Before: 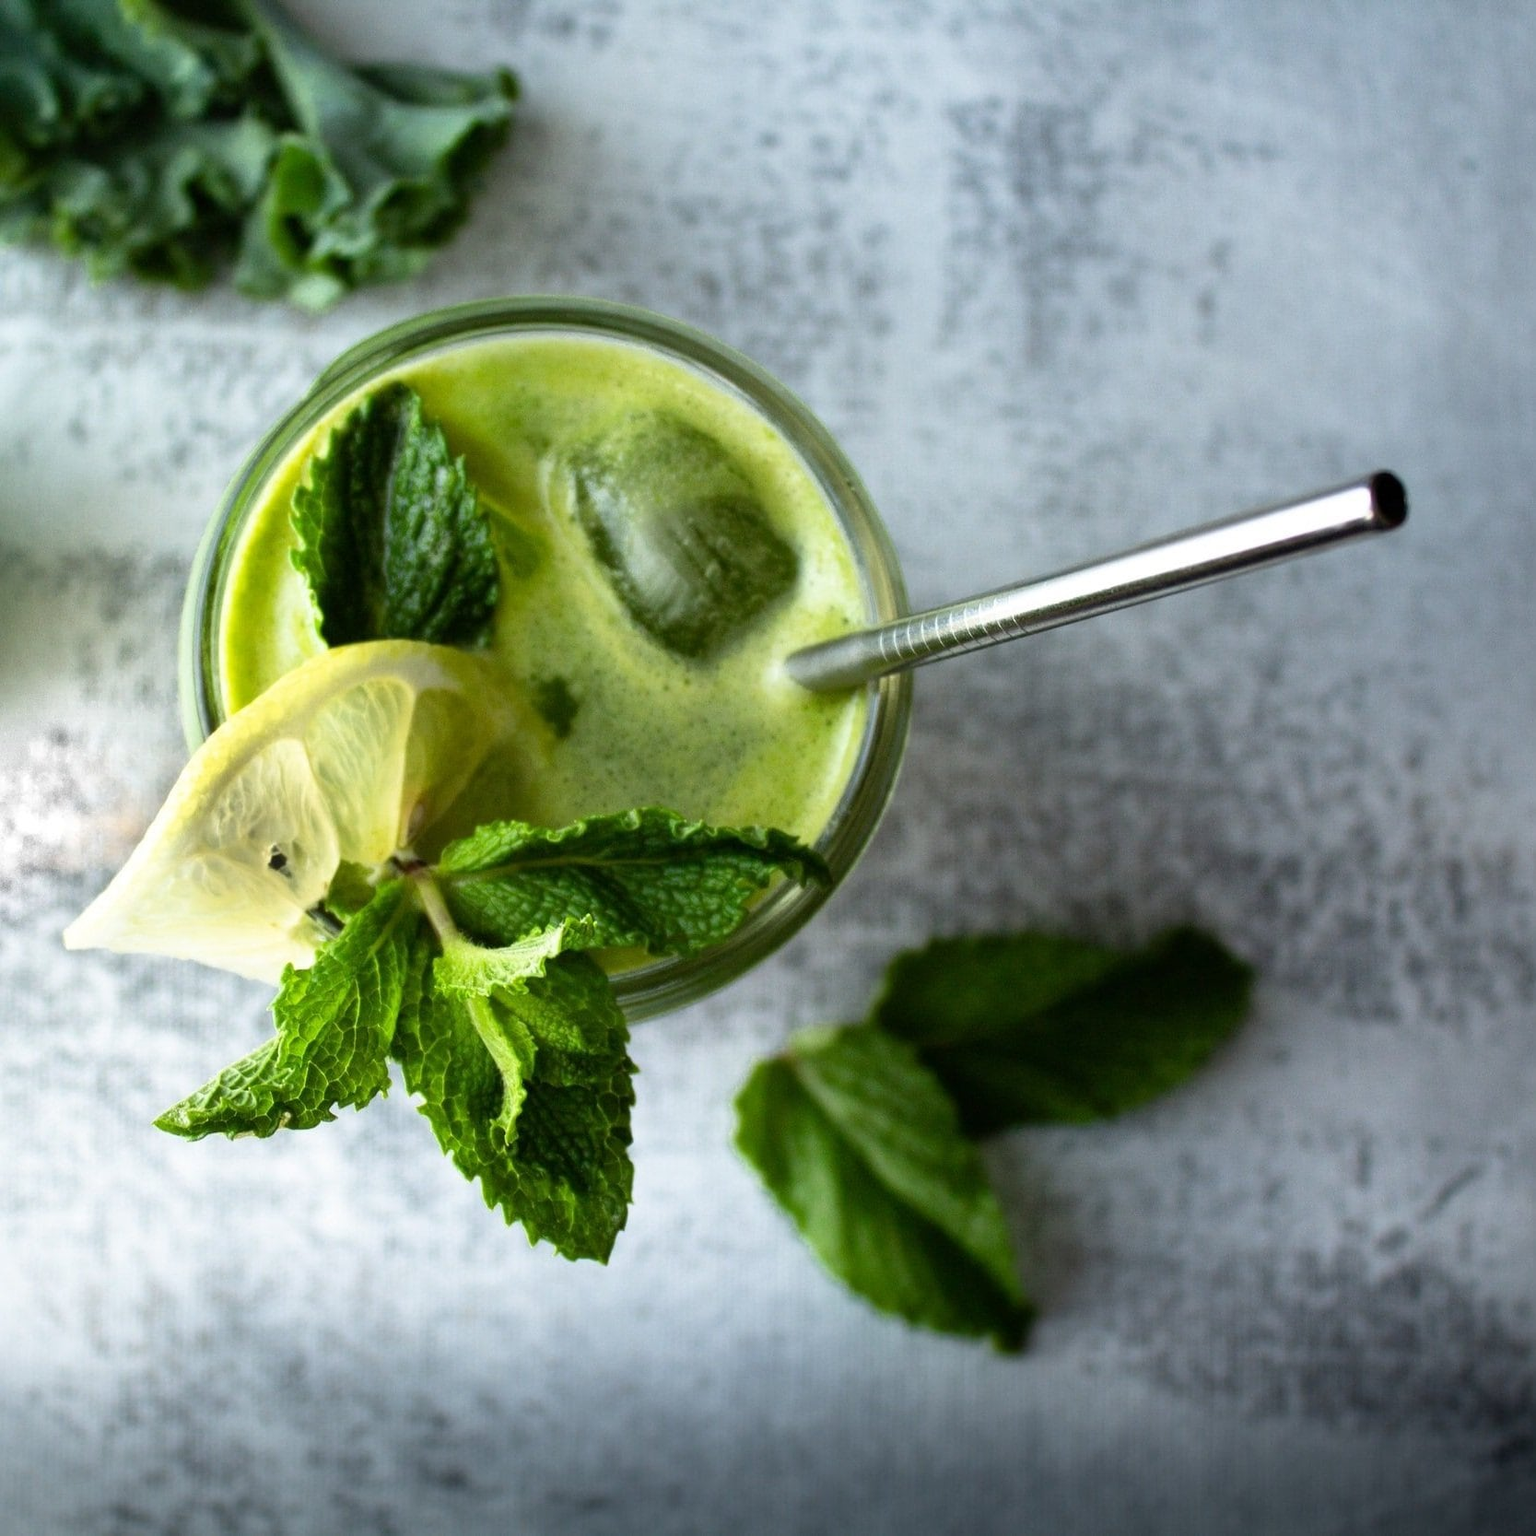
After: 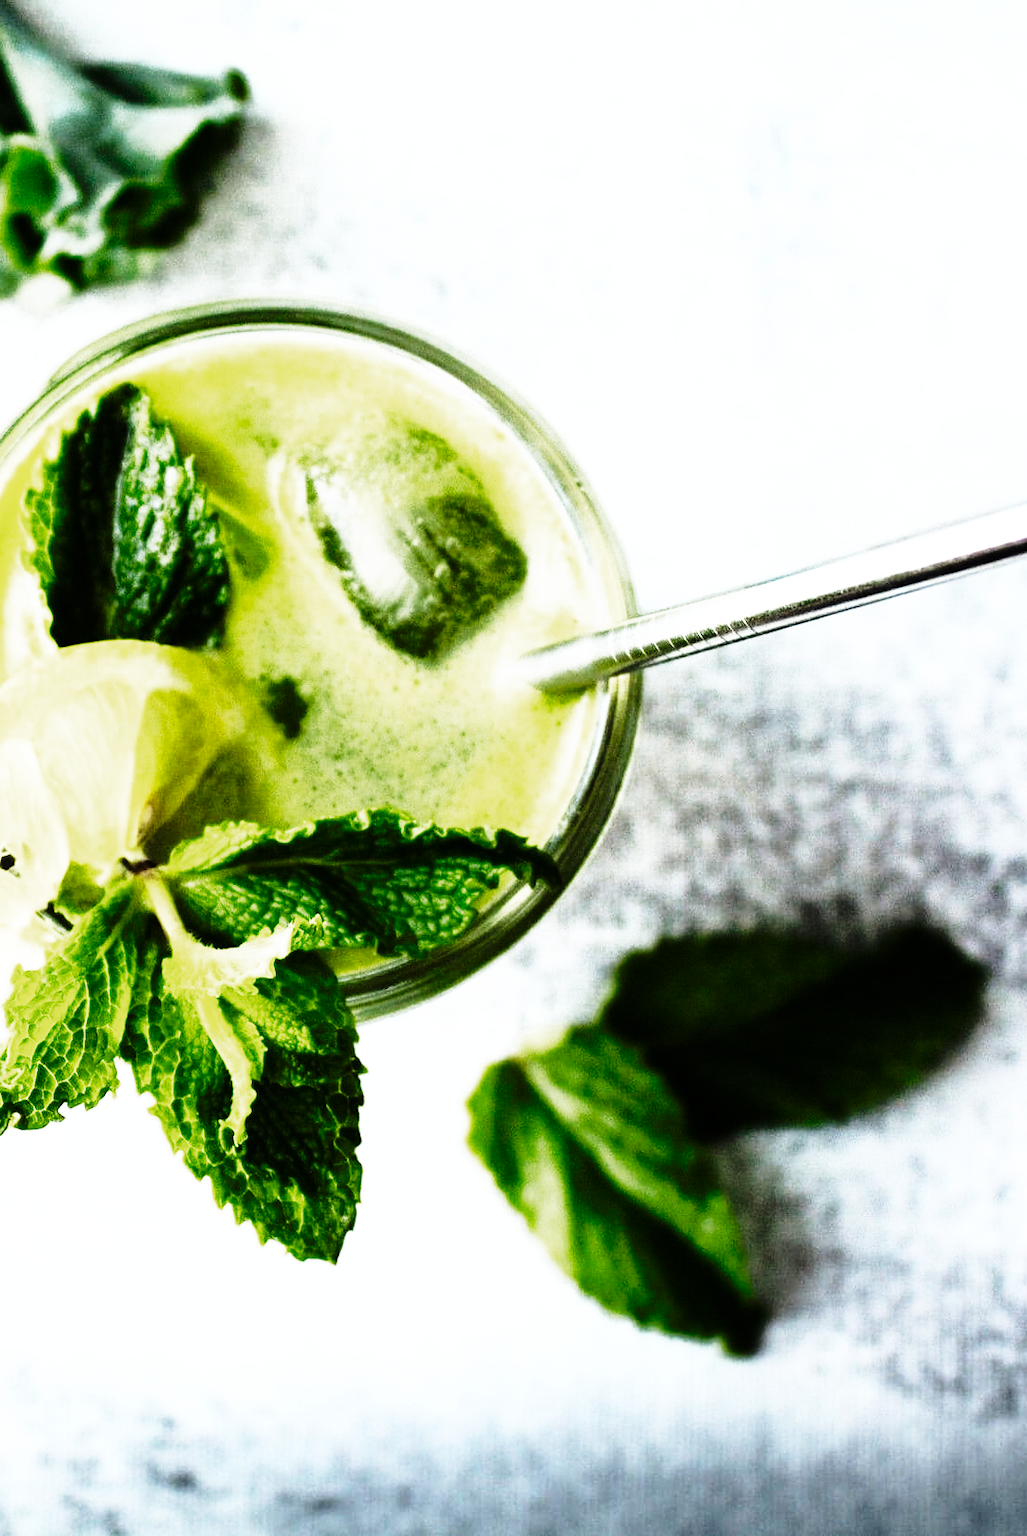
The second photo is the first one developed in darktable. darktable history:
crop and rotate: left 17.732%, right 15.423%
rgb curve: curves: ch0 [(0, 0) (0.21, 0.15) (0.24, 0.21) (0.5, 0.75) (0.75, 0.96) (0.89, 0.99) (1, 1)]; ch1 [(0, 0.02) (0.21, 0.13) (0.25, 0.2) (0.5, 0.67) (0.75, 0.9) (0.89, 0.97) (1, 1)]; ch2 [(0, 0.02) (0.21, 0.13) (0.25, 0.2) (0.5, 0.67) (0.75, 0.9) (0.89, 0.97) (1, 1)], compensate middle gray true
base curve: curves: ch0 [(0, 0) (0.026, 0.03) (0.109, 0.232) (0.351, 0.748) (0.669, 0.968) (1, 1)], preserve colors none
color zones: curves: ch0 [(0, 0.558) (0.143, 0.548) (0.286, 0.447) (0.429, 0.259) (0.571, 0.5) (0.714, 0.5) (0.857, 0.593) (1, 0.558)]; ch1 [(0, 0.543) (0.01, 0.544) (0.12, 0.492) (0.248, 0.458) (0.5, 0.534) (0.748, 0.5) (0.99, 0.469) (1, 0.543)]; ch2 [(0, 0.507) (0.143, 0.522) (0.286, 0.505) (0.429, 0.5) (0.571, 0.5) (0.714, 0.5) (0.857, 0.5) (1, 0.507)]
